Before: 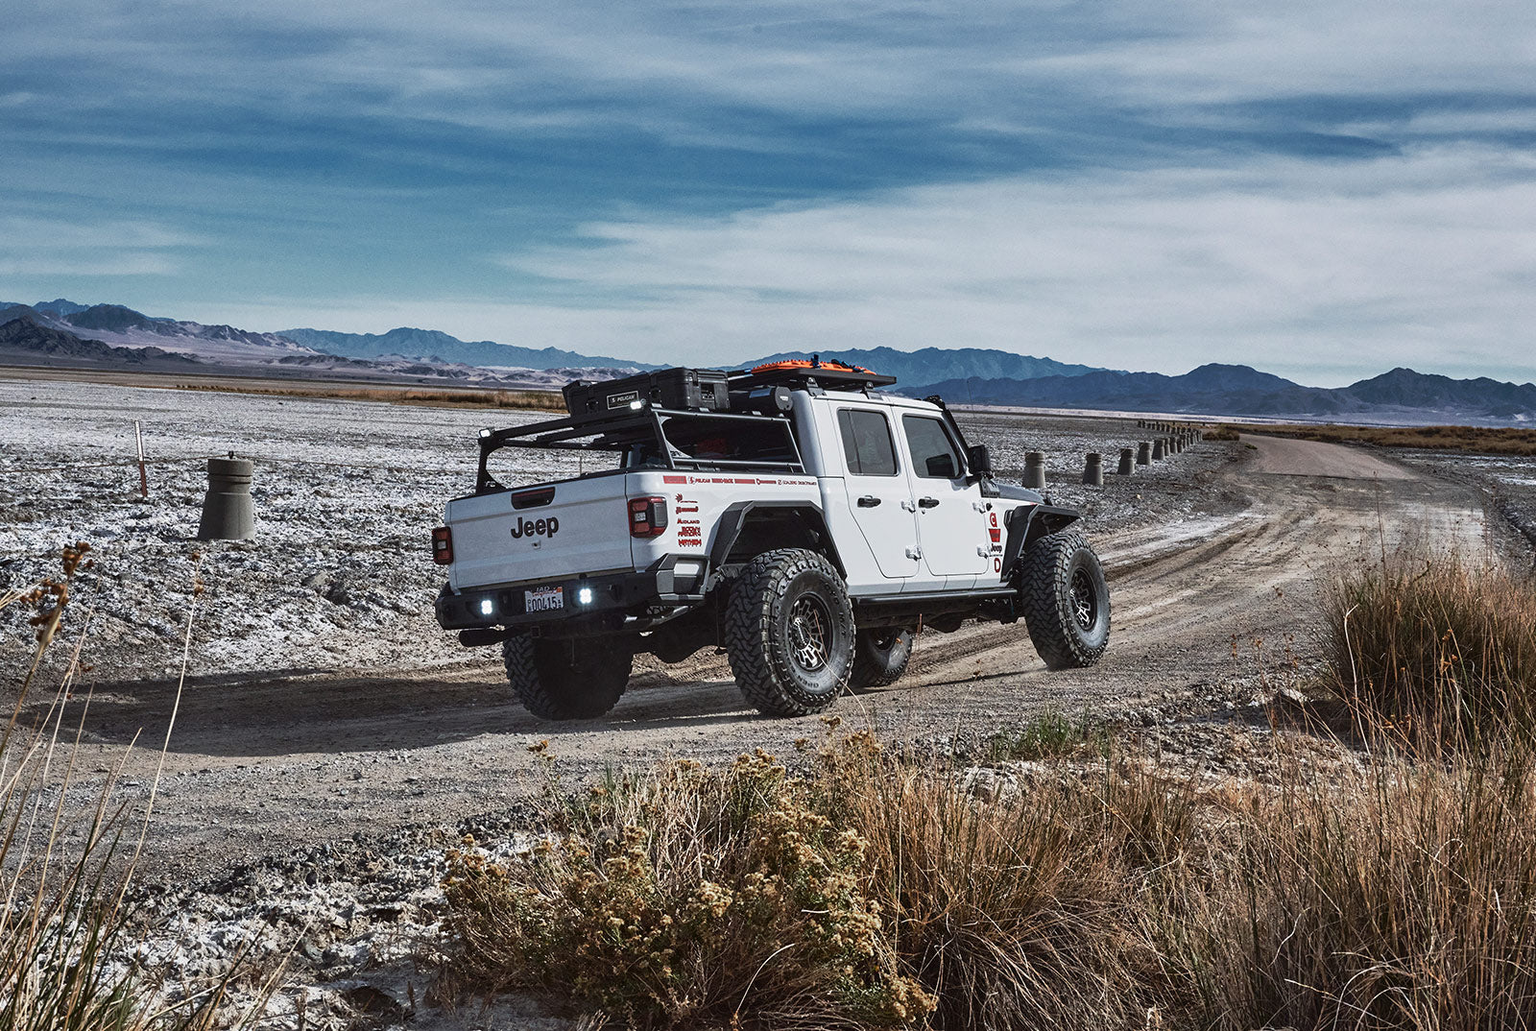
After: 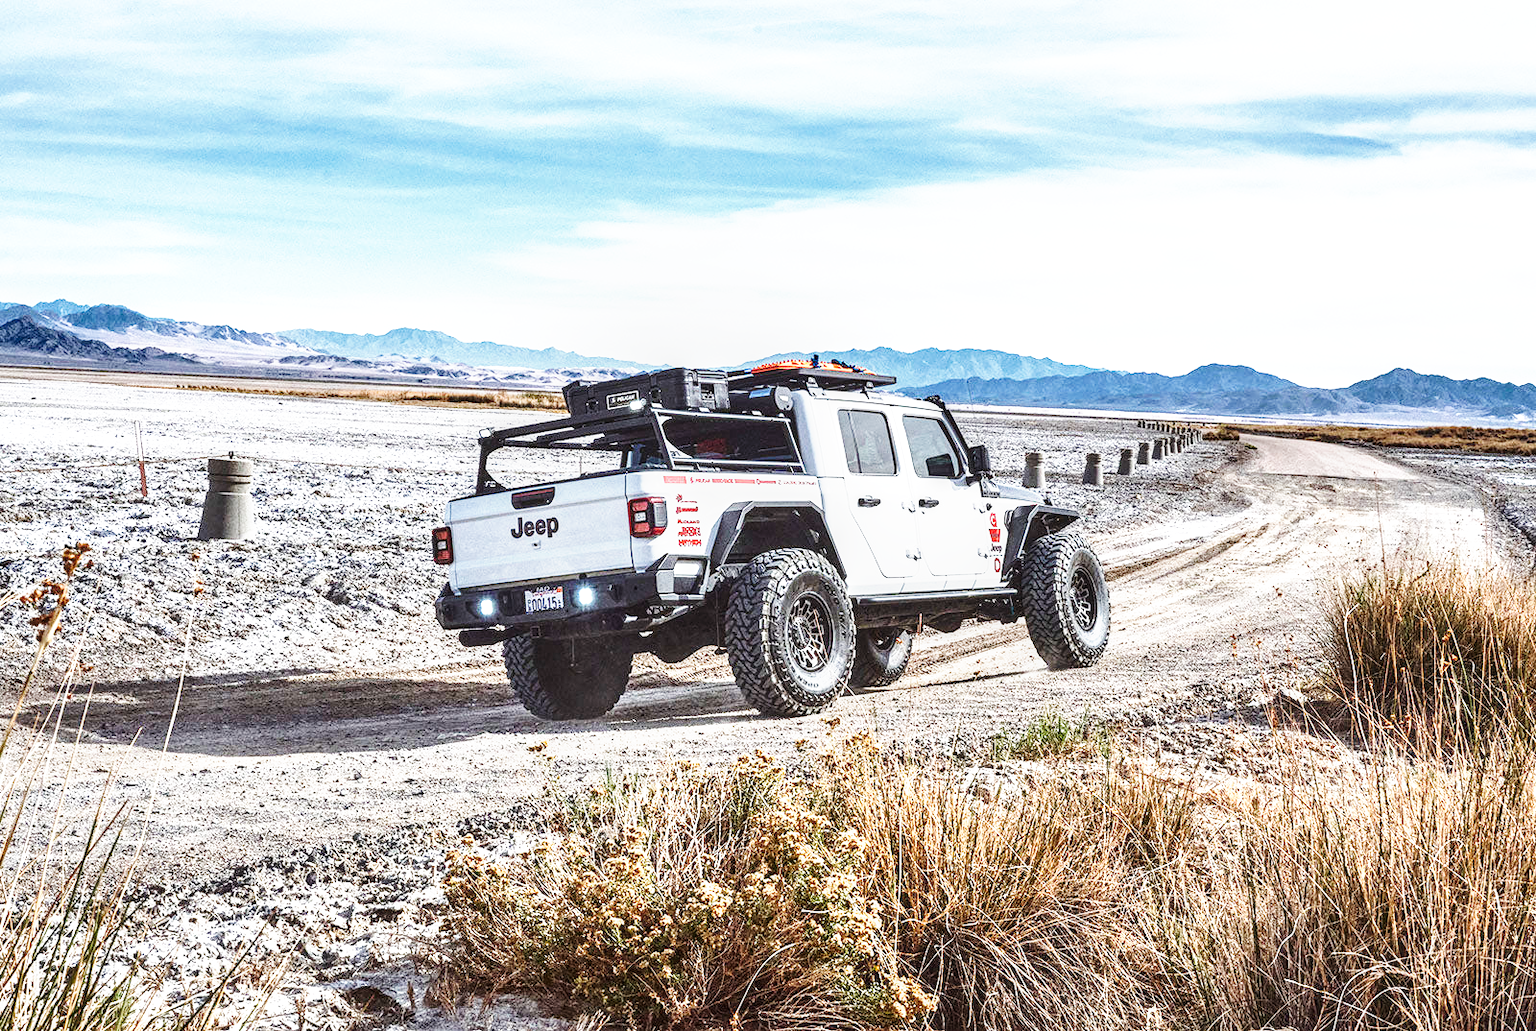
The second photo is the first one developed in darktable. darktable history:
exposure: black level correction 0, exposure 1 EV, compensate highlight preservation false
base curve: curves: ch0 [(0, 0) (0.007, 0.004) (0.027, 0.03) (0.046, 0.07) (0.207, 0.54) (0.442, 0.872) (0.673, 0.972) (1, 1)], preserve colors none
local contrast: on, module defaults
